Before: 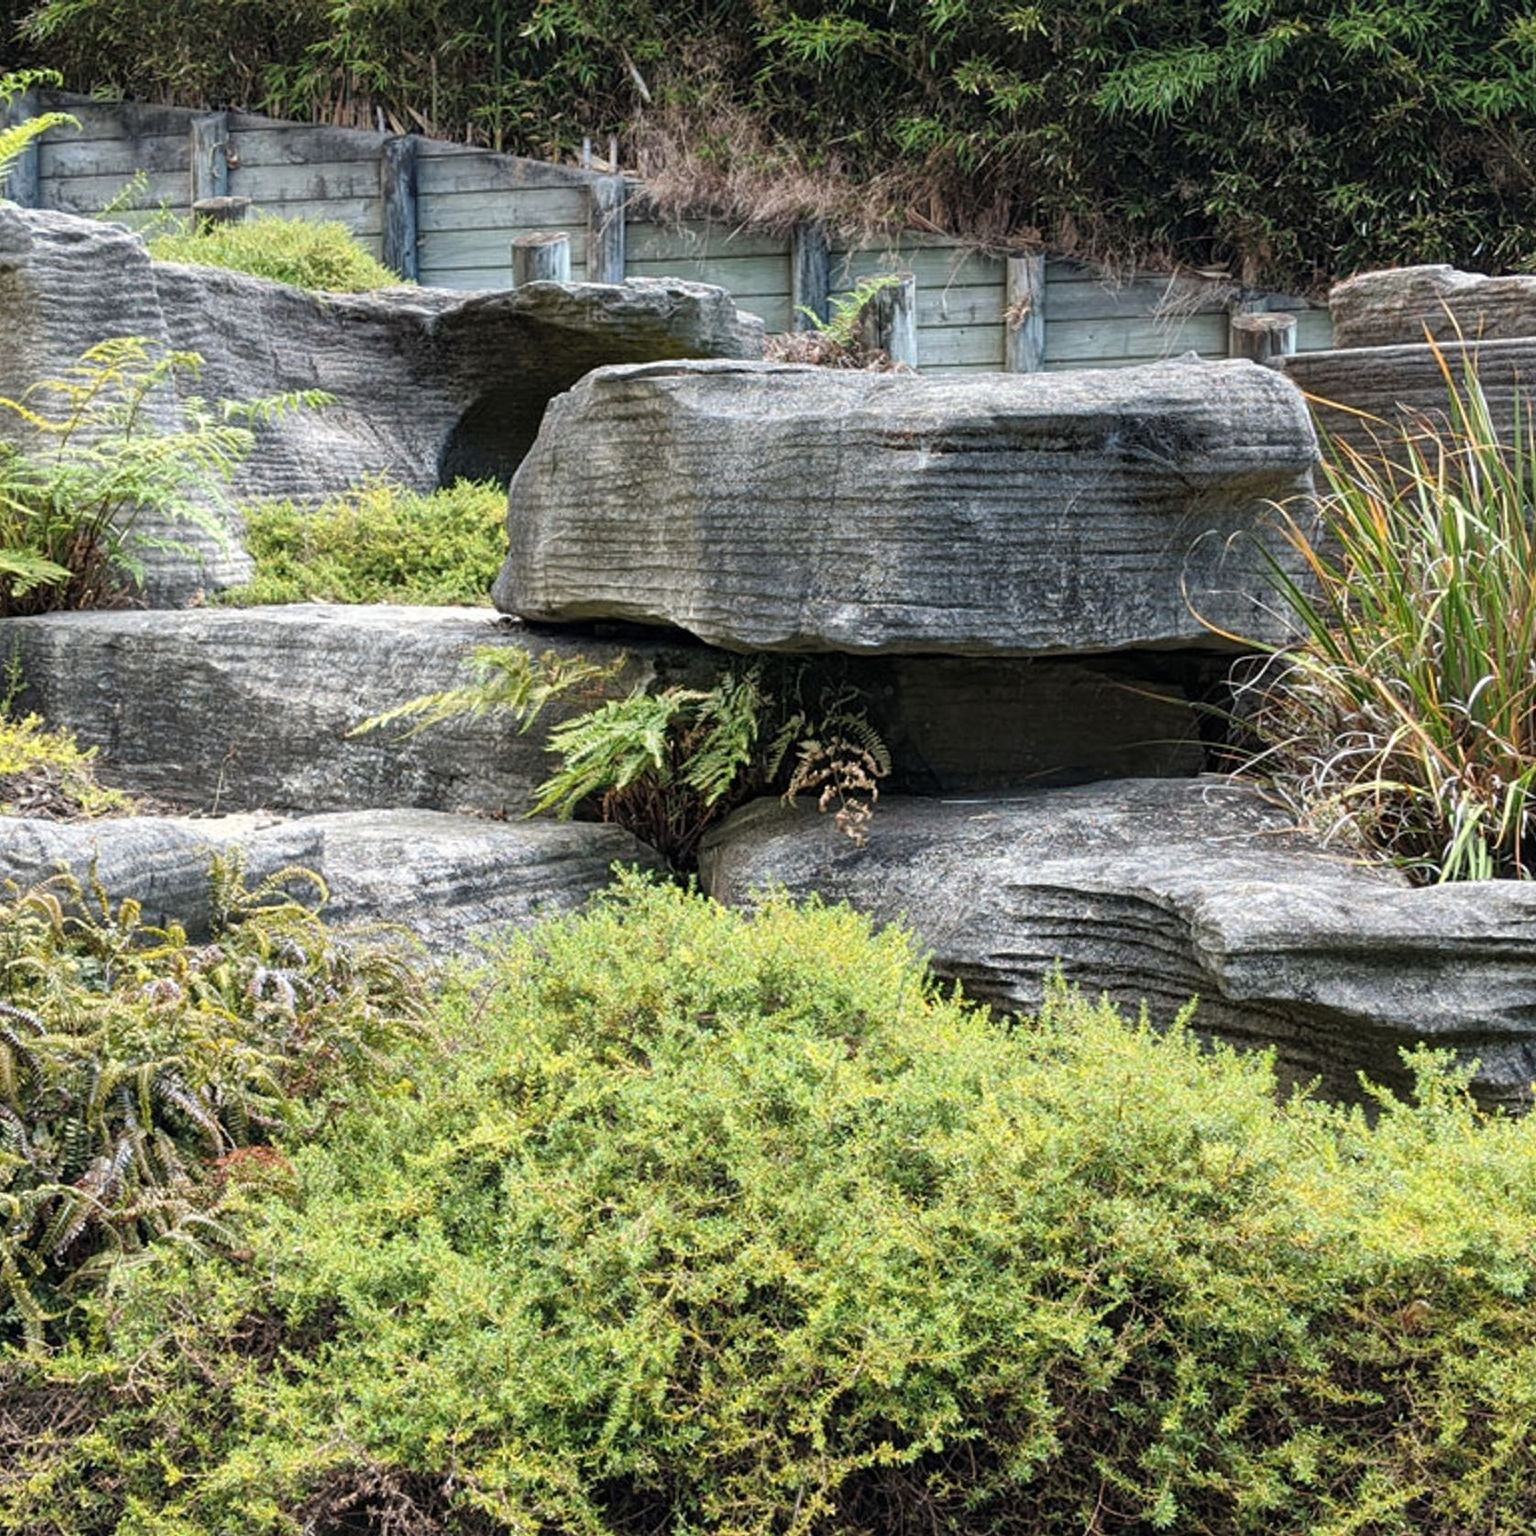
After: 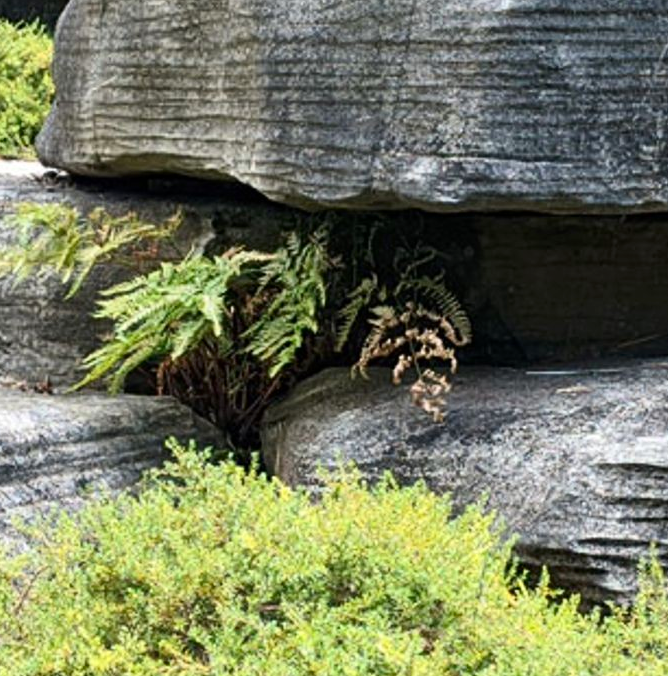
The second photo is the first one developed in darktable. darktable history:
contrast brightness saturation: contrast 0.147, brightness -0.005, saturation 0.104
crop: left 29.941%, top 29.989%, right 30.181%, bottom 29.617%
